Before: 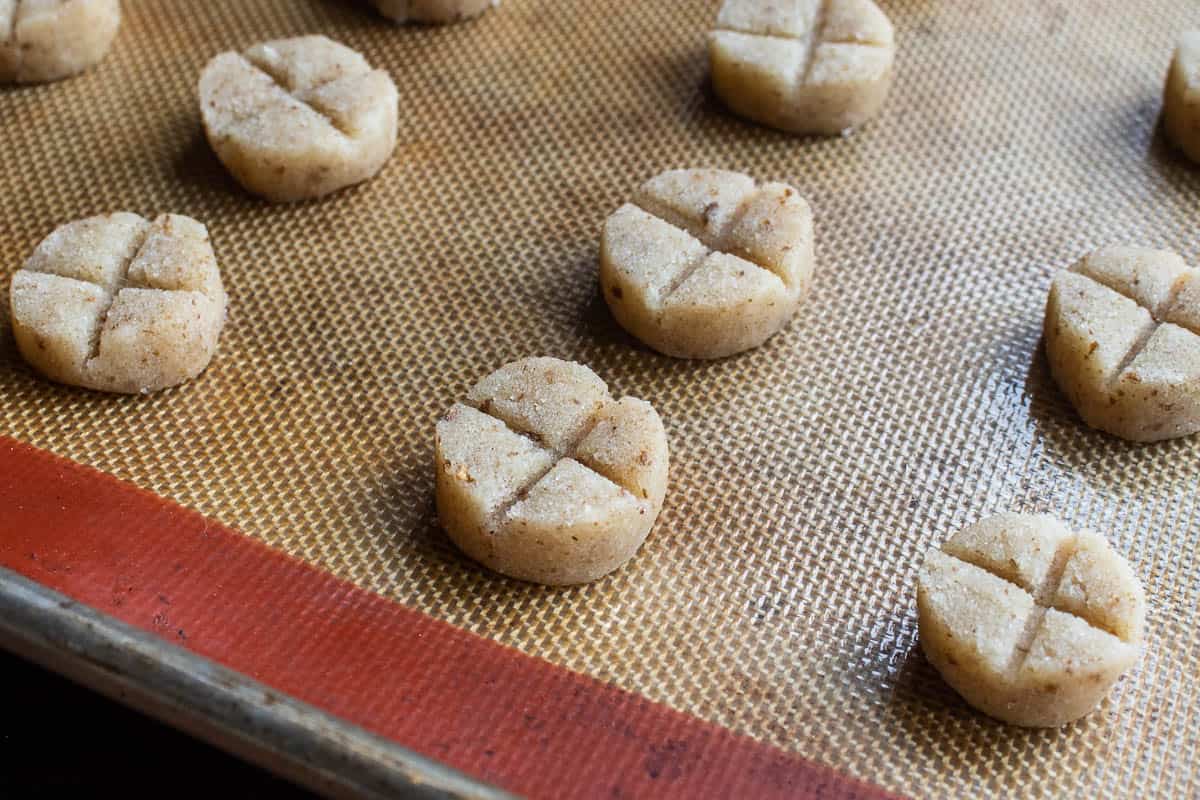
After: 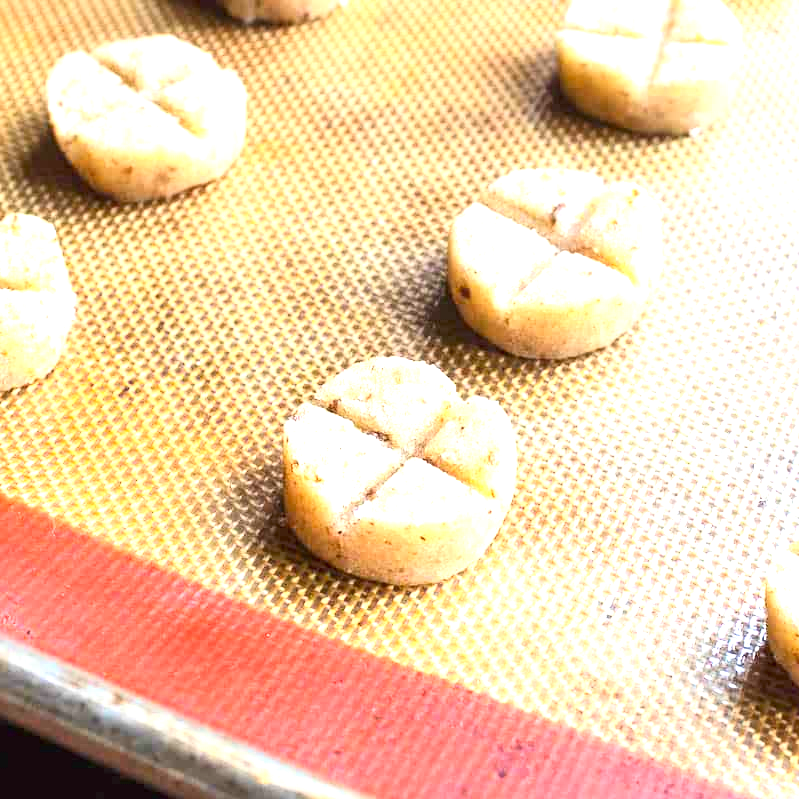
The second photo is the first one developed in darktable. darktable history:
exposure: exposure 2.003 EV, compensate highlight preservation false
crop and rotate: left 12.673%, right 20.66%
contrast brightness saturation: contrast 0.2, brightness 0.16, saturation 0.22
